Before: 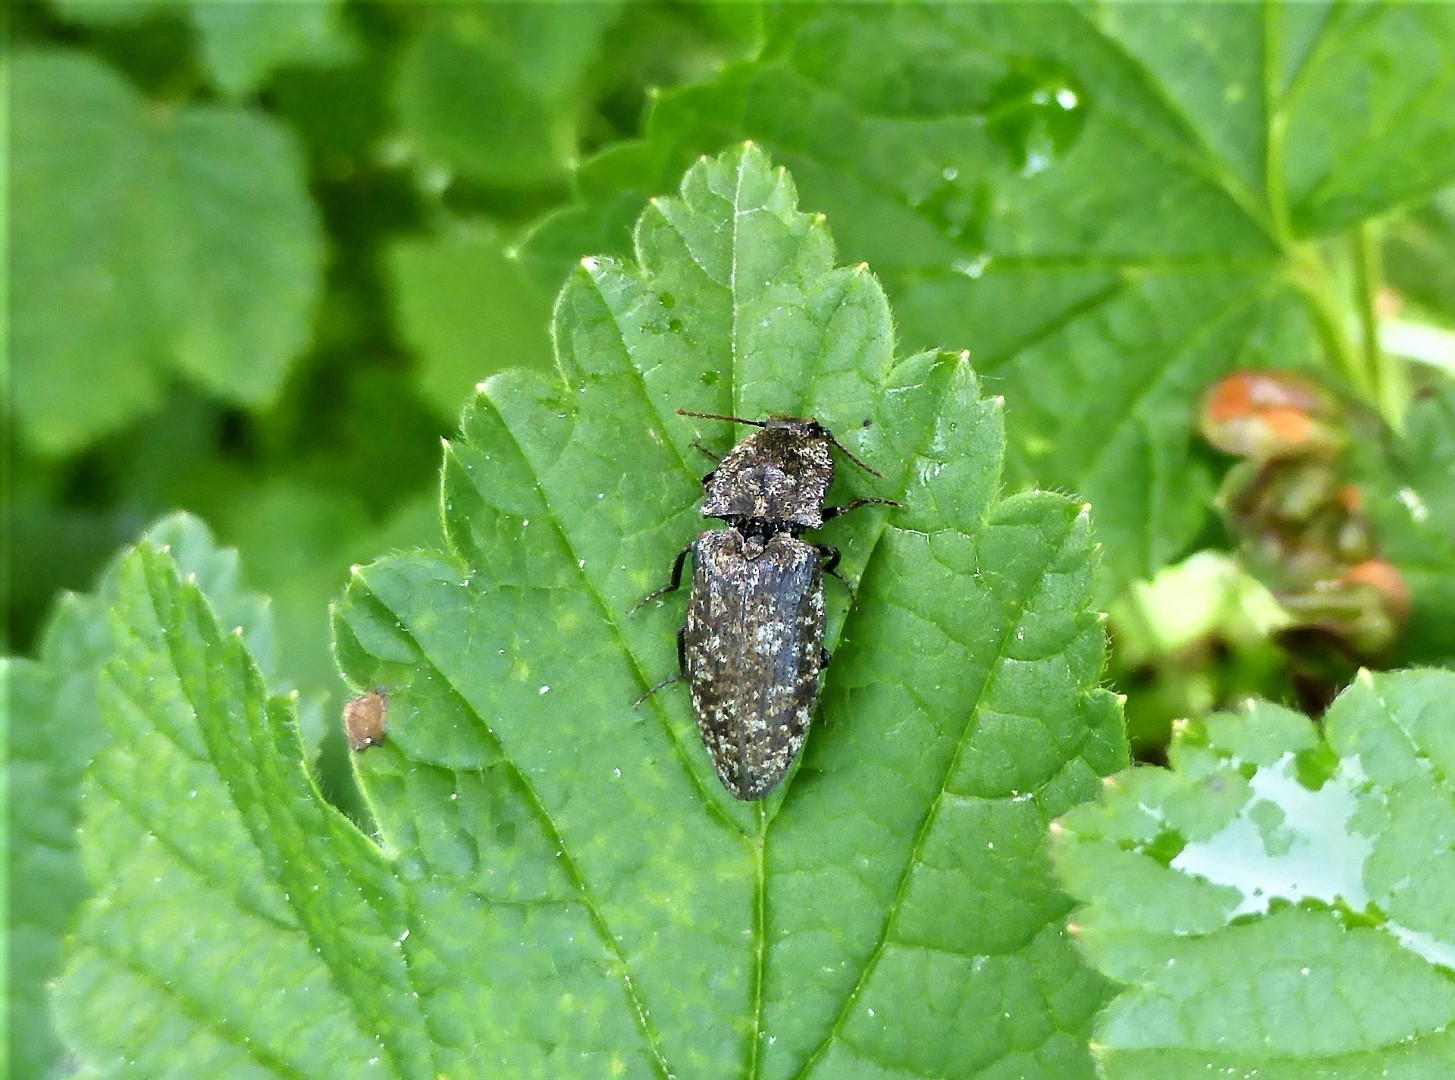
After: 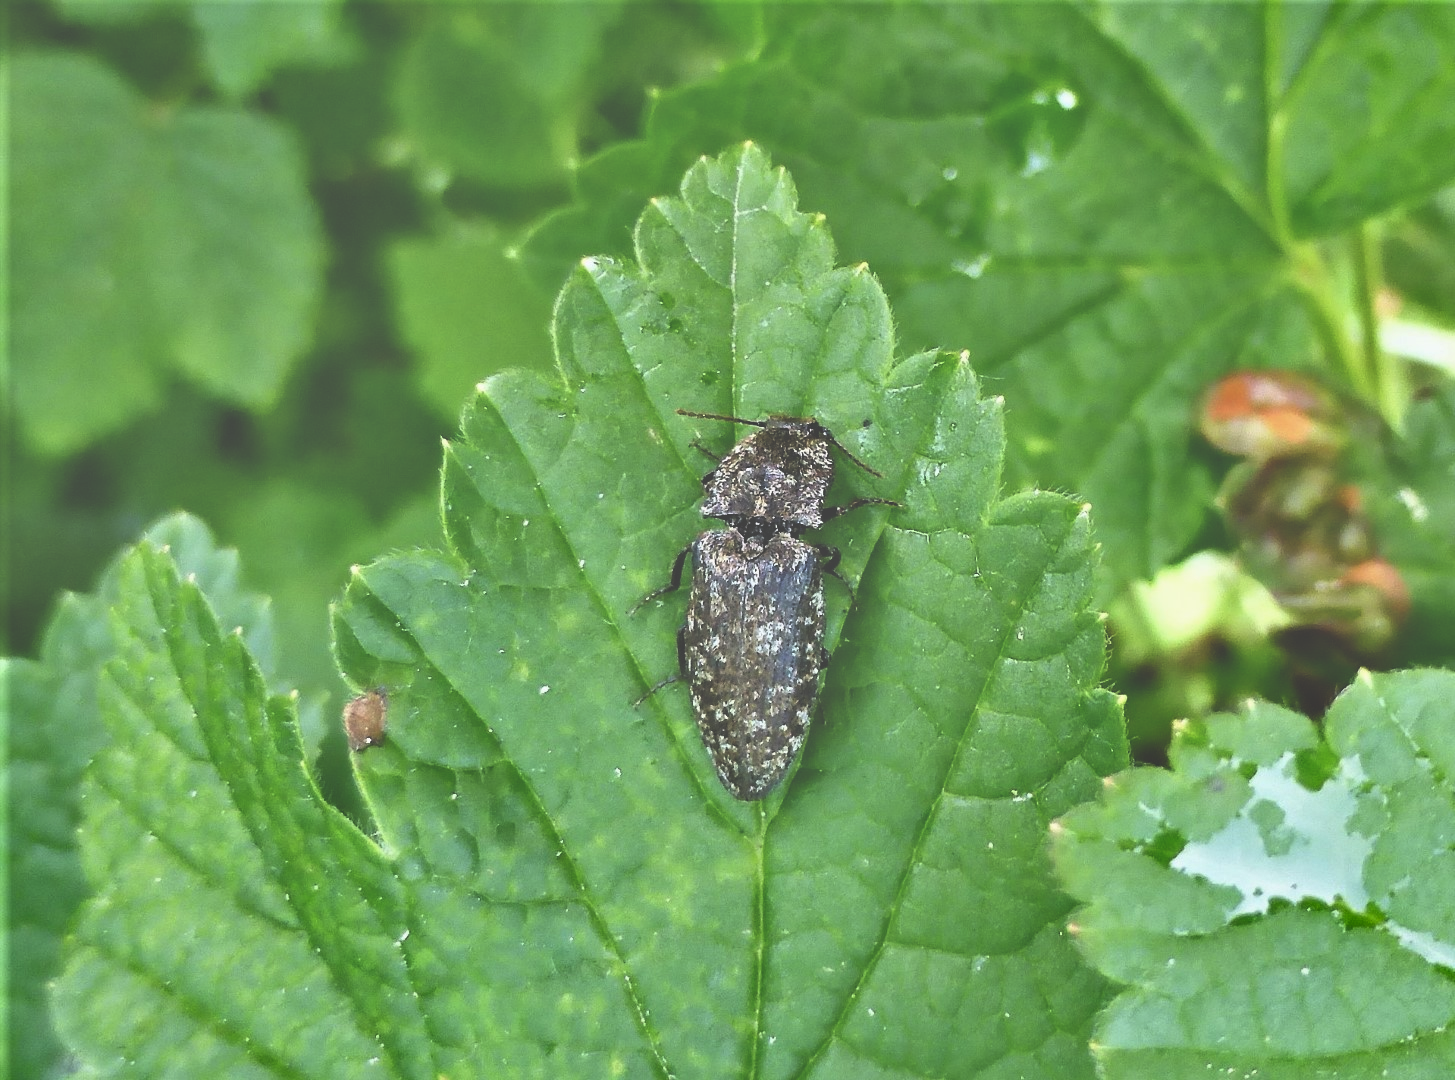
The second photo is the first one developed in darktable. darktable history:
exposure: black level correction -0.064, exposure -0.049 EV, compensate highlight preservation false
shadows and highlights: shadows 30.62, highlights -62.49, soften with gaussian
